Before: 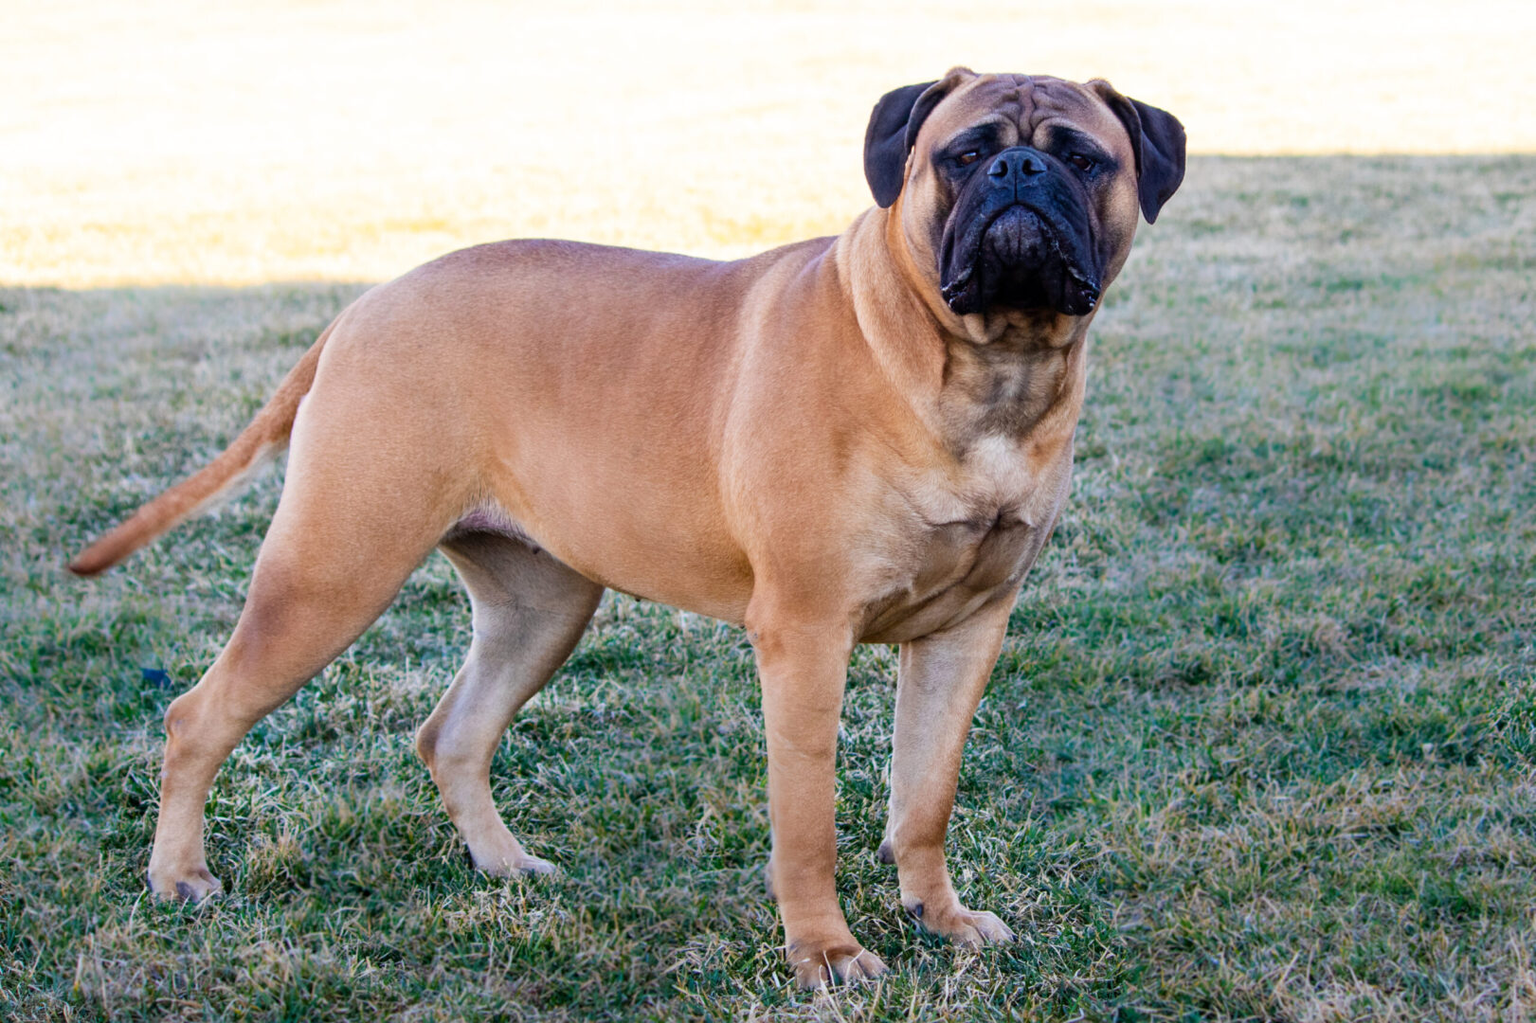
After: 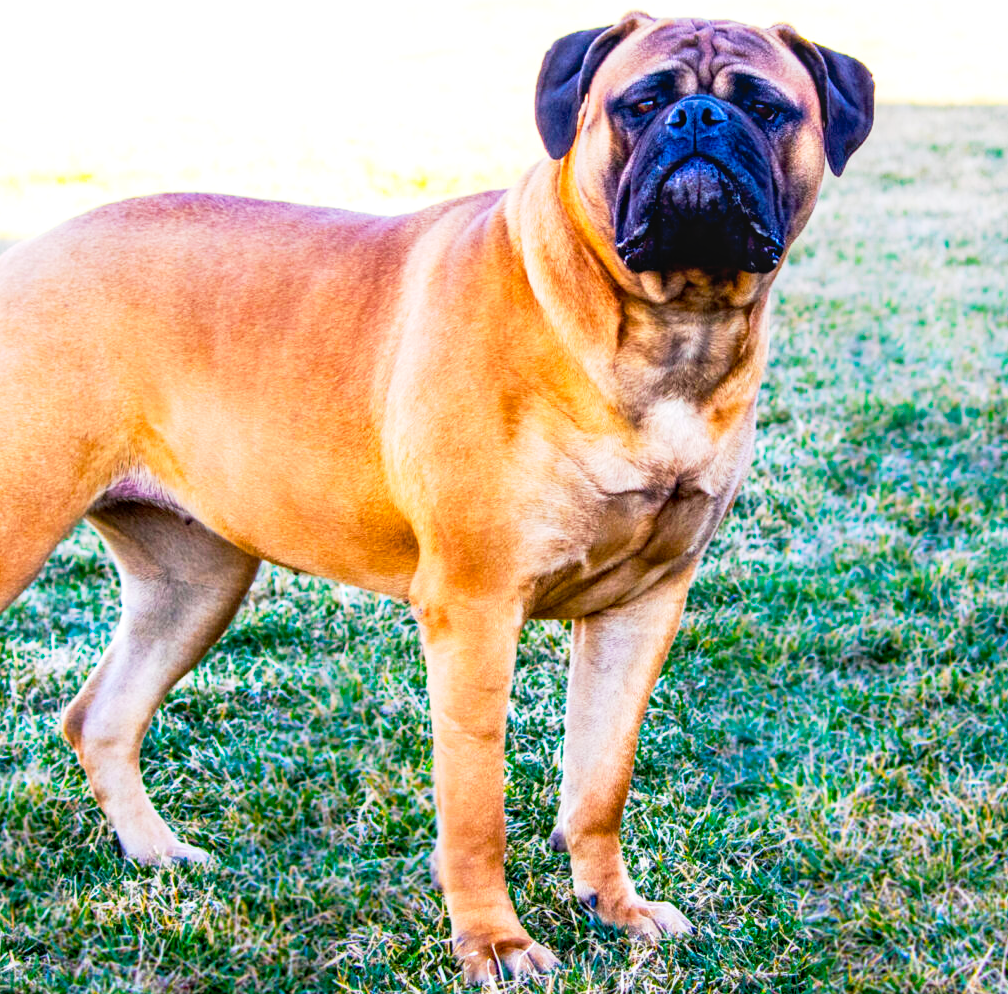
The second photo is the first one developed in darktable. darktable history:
exposure: exposure 0.603 EV, compensate exposure bias true, compensate highlight preservation false
crop and rotate: left 23.376%, top 5.648%, right 14.421%, bottom 2.3%
local contrast: detail 130%
tone curve: curves: ch0 [(0, 0.024) (0.031, 0.027) (0.113, 0.069) (0.198, 0.18) (0.304, 0.303) (0.441, 0.462) (0.557, 0.6) (0.711, 0.79) (0.812, 0.878) (0.927, 0.935) (1, 0.963)]; ch1 [(0, 0) (0.222, 0.2) (0.343, 0.325) (0.45, 0.441) (0.502, 0.501) (0.527, 0.534) (0.55, 0.561) (0.632, 0.656) (0.735, 0.754) (1, 1)]; ch2 [(0, 0) (0.249, 0.222) (0.352, 0.348) (0.424, 0.439) (0.476, 0.482) (0.499, 0.501) (0.517, 0.516) (0.532, 0.544) (0.558, 0.585) (0.596, 0.629) (0.726, 0.745) (0.82, 0.796) (0.998, 0.928)], preserve colors none
color balance rgb: linear chroma grading › global chroma 15.345%, perceptual saturation grading › global saturation 39.582%, global vibrance 14.521%
